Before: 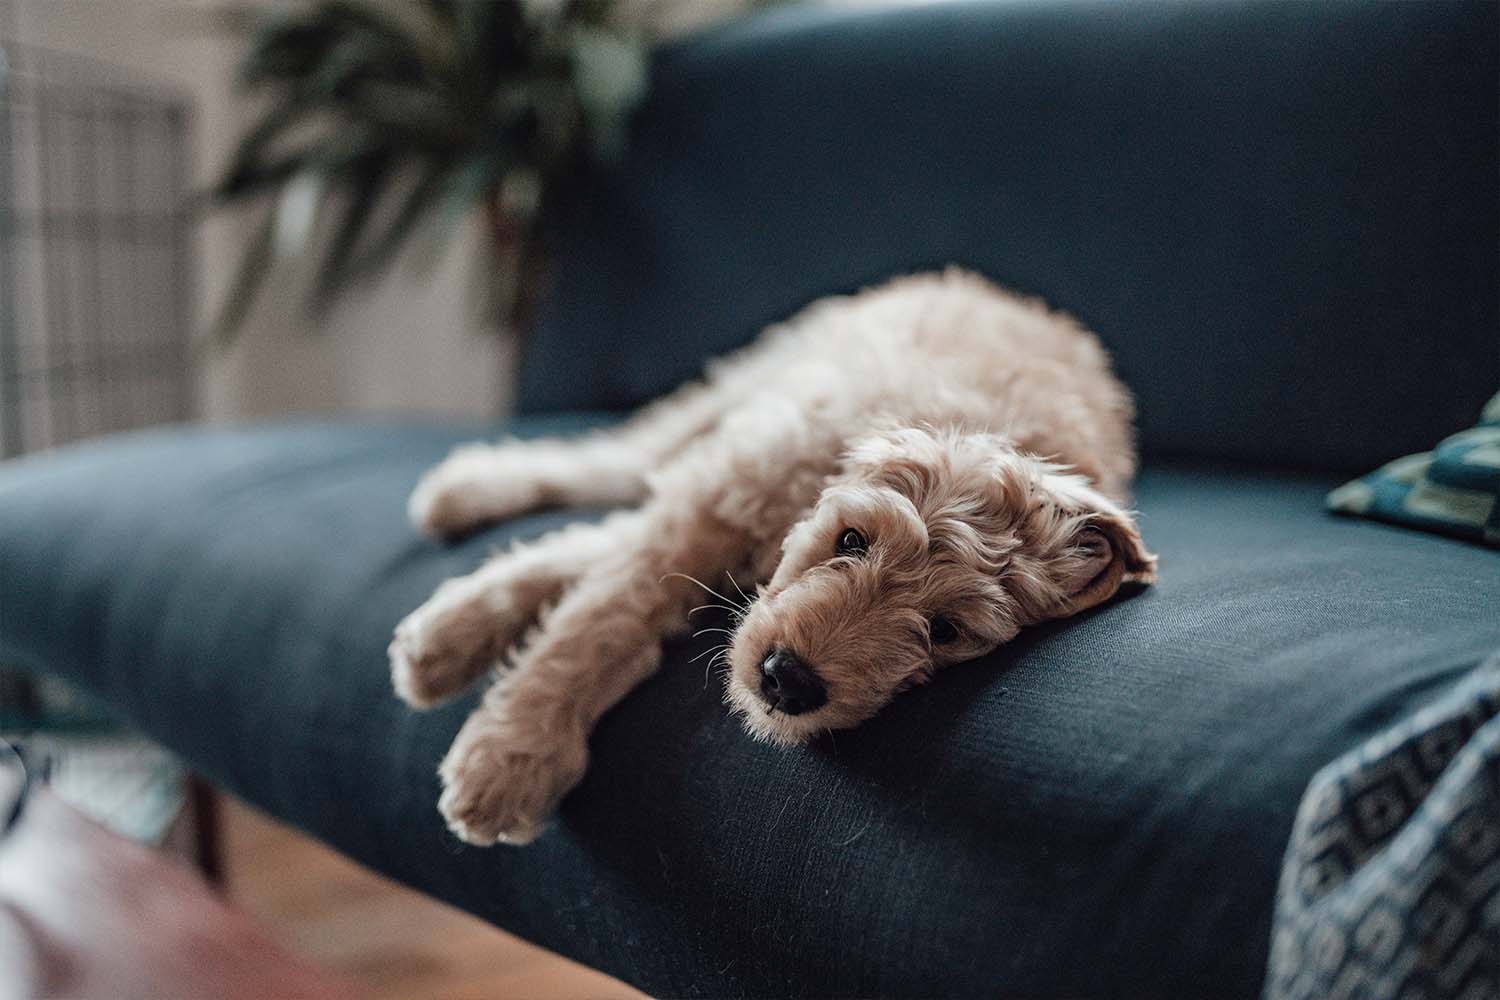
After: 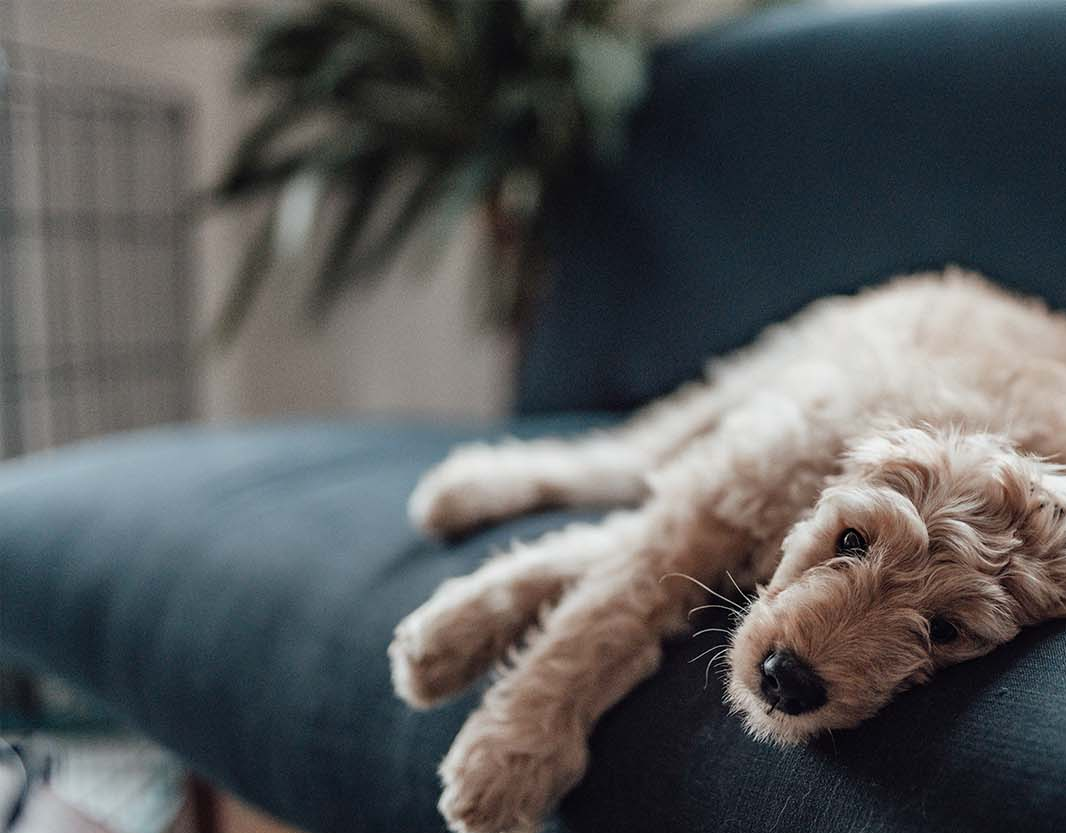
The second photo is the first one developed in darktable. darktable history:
rgb levels: preserve colors max RGB
crop: right 28.885%, bottom 16.626%
